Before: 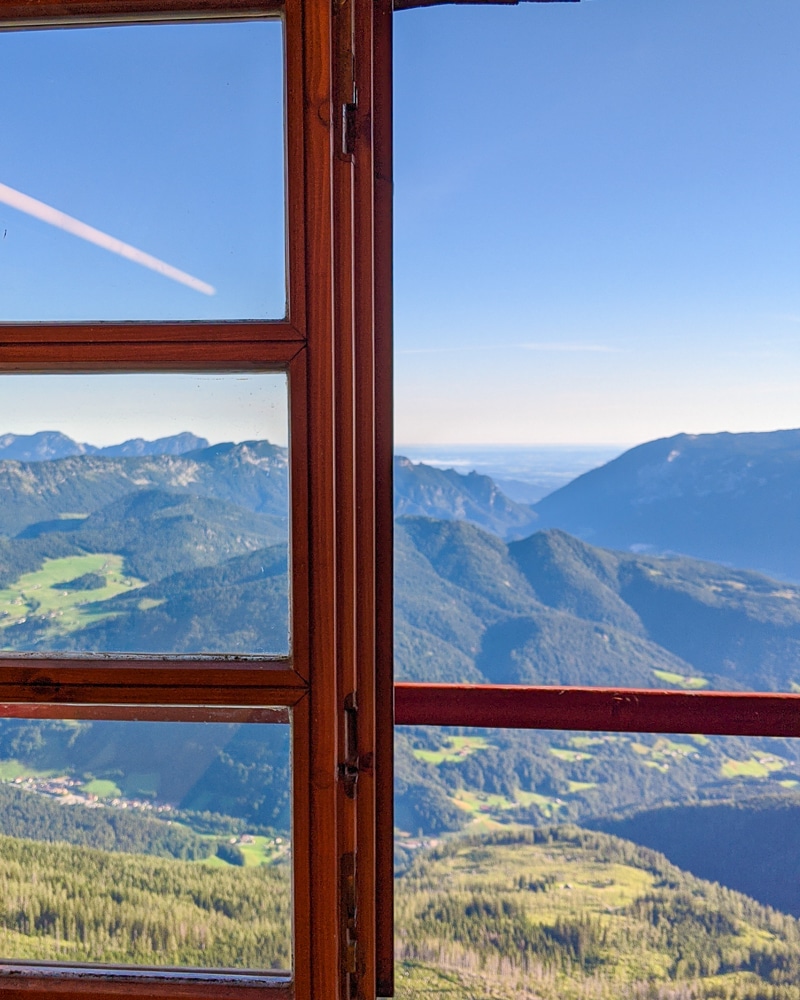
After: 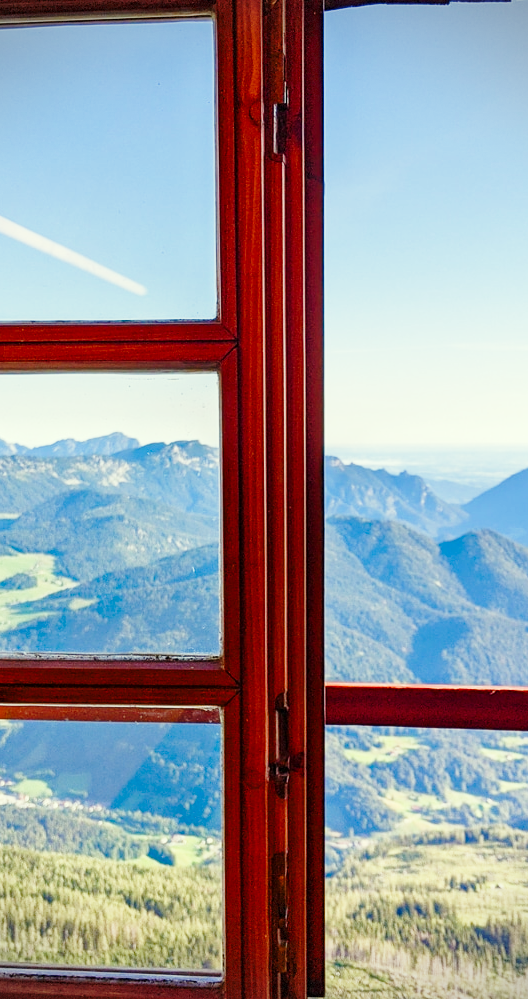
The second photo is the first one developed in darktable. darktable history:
crop and rotate: left 8.697%, right 25.256%
color correction: highlights a* -4.3, highlights b* 6.34
color balance rgb: perceptual saturation grading › global saturation 20%, perceptual saturation grading › highlights -48.968%, perceptual saturation grading › shadows 24.568%, global vibrance 9.154%
vignetting: brightness -0.472, dithering 8-bit output
base curve: curves: ch0 [(0, 0) (0.028, 0.03) (0.121, 0.232) (0.46, 0.748) (0.859, 0.968) (1, 1)], preserve colors none
